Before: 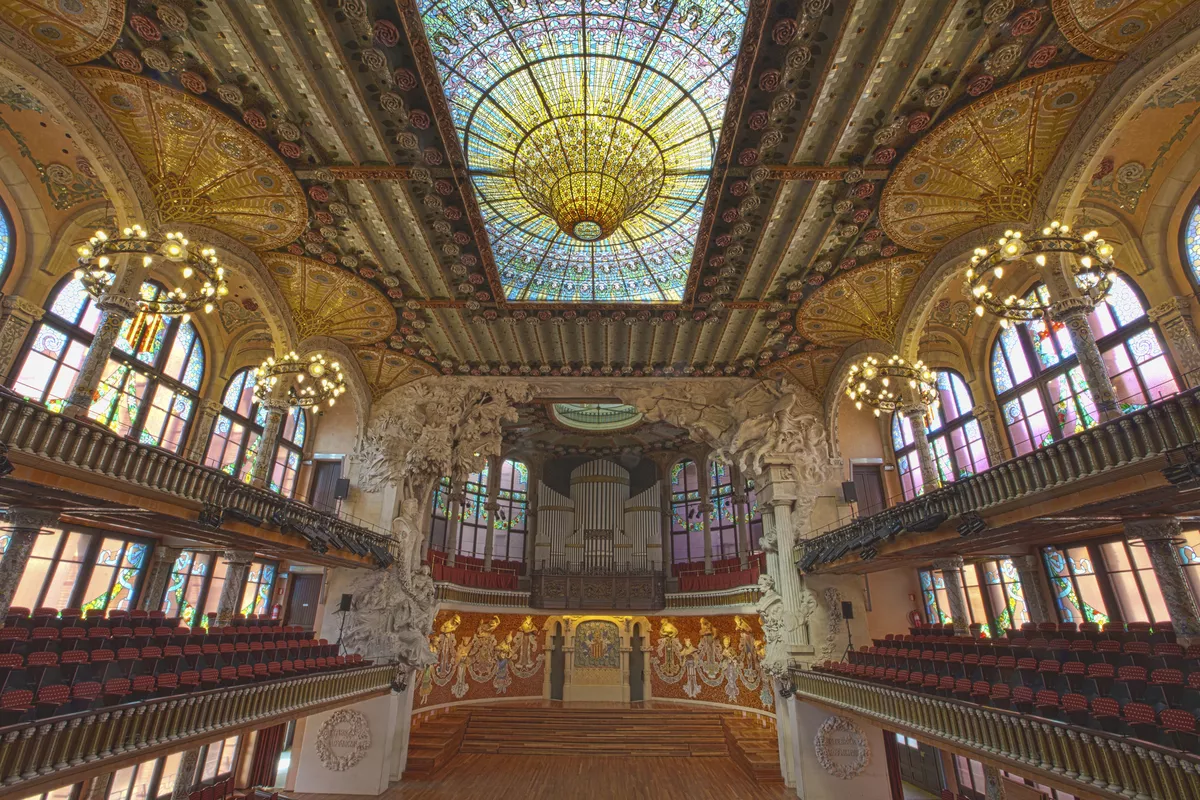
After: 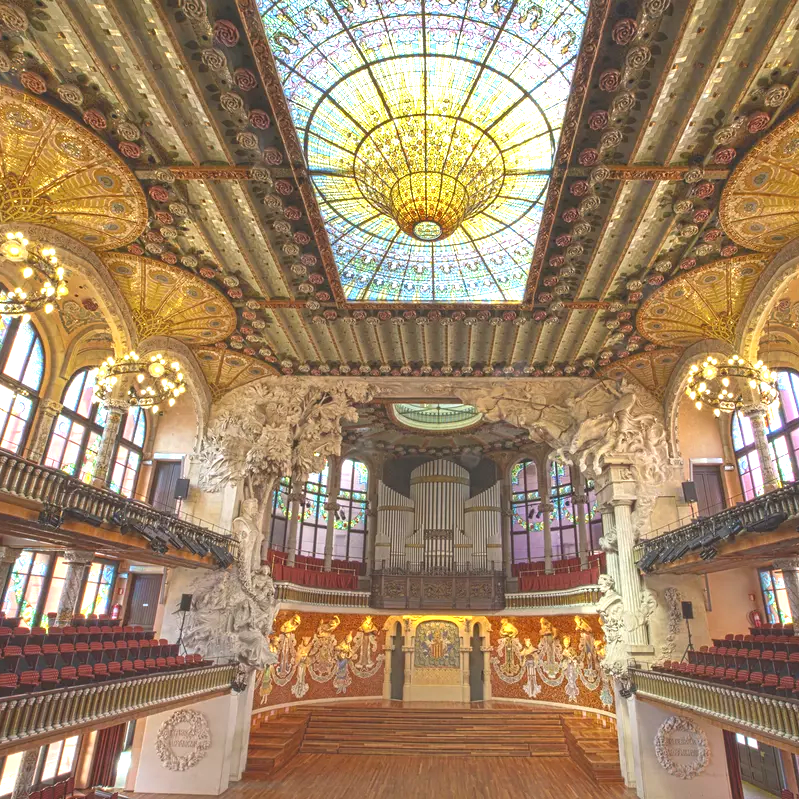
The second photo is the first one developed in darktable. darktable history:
rotate and perspective: automatic cropping off
crop and rotate: left 13.342%, right 19.991%
exposure: exposure 1.2 EV, compensate highlight preservation false
